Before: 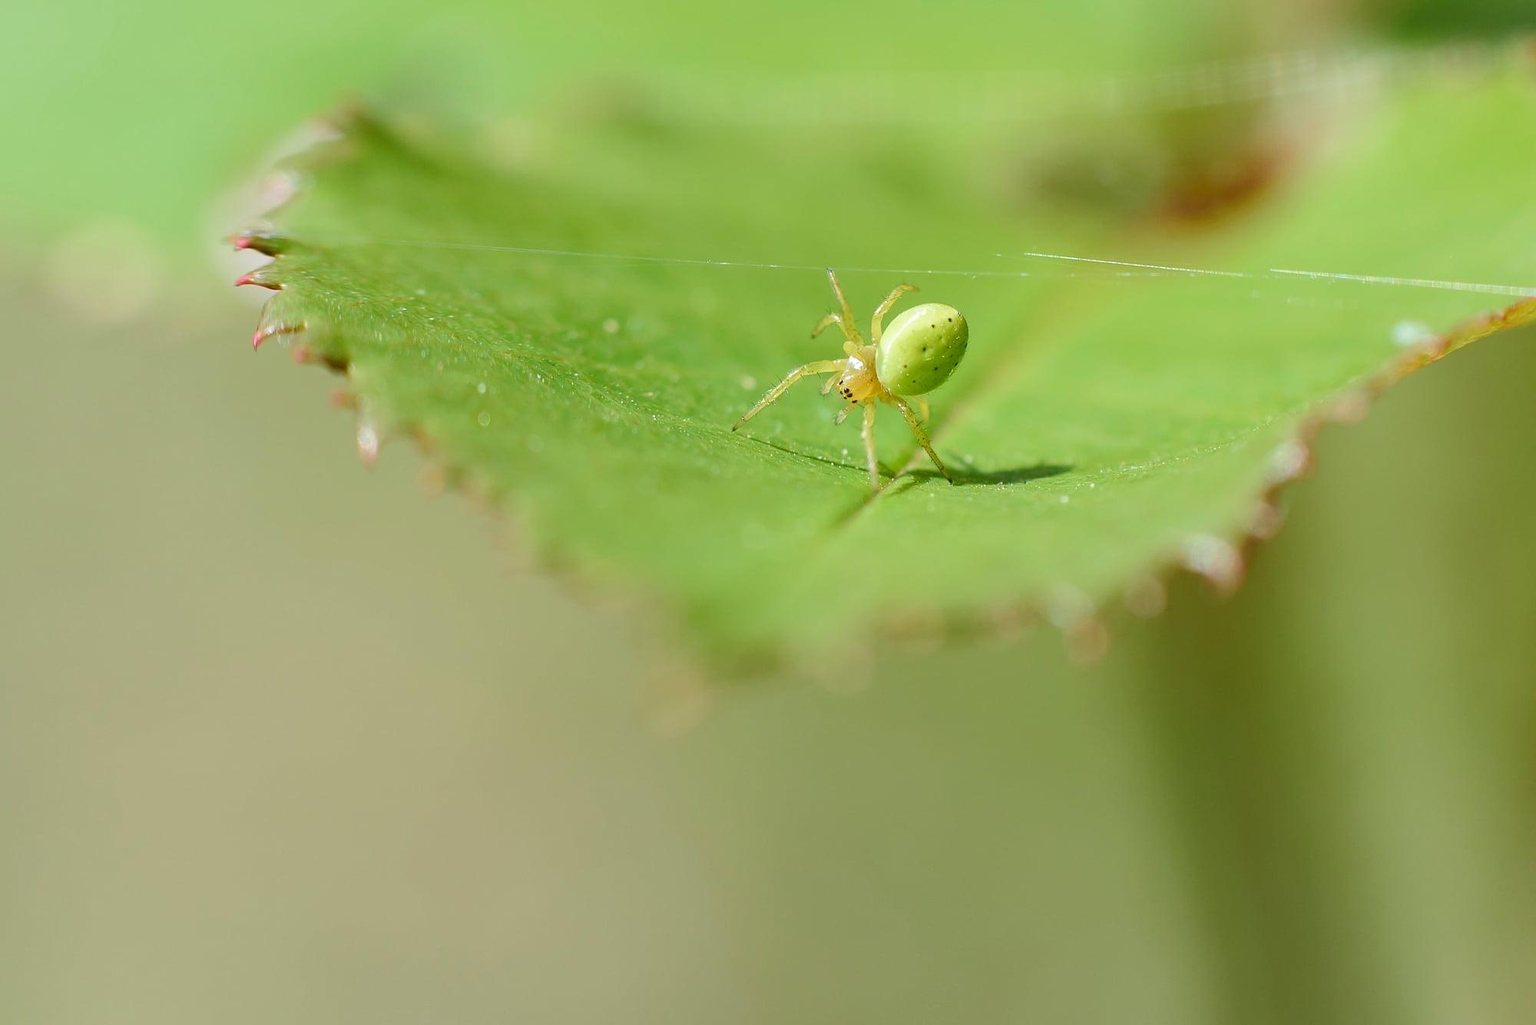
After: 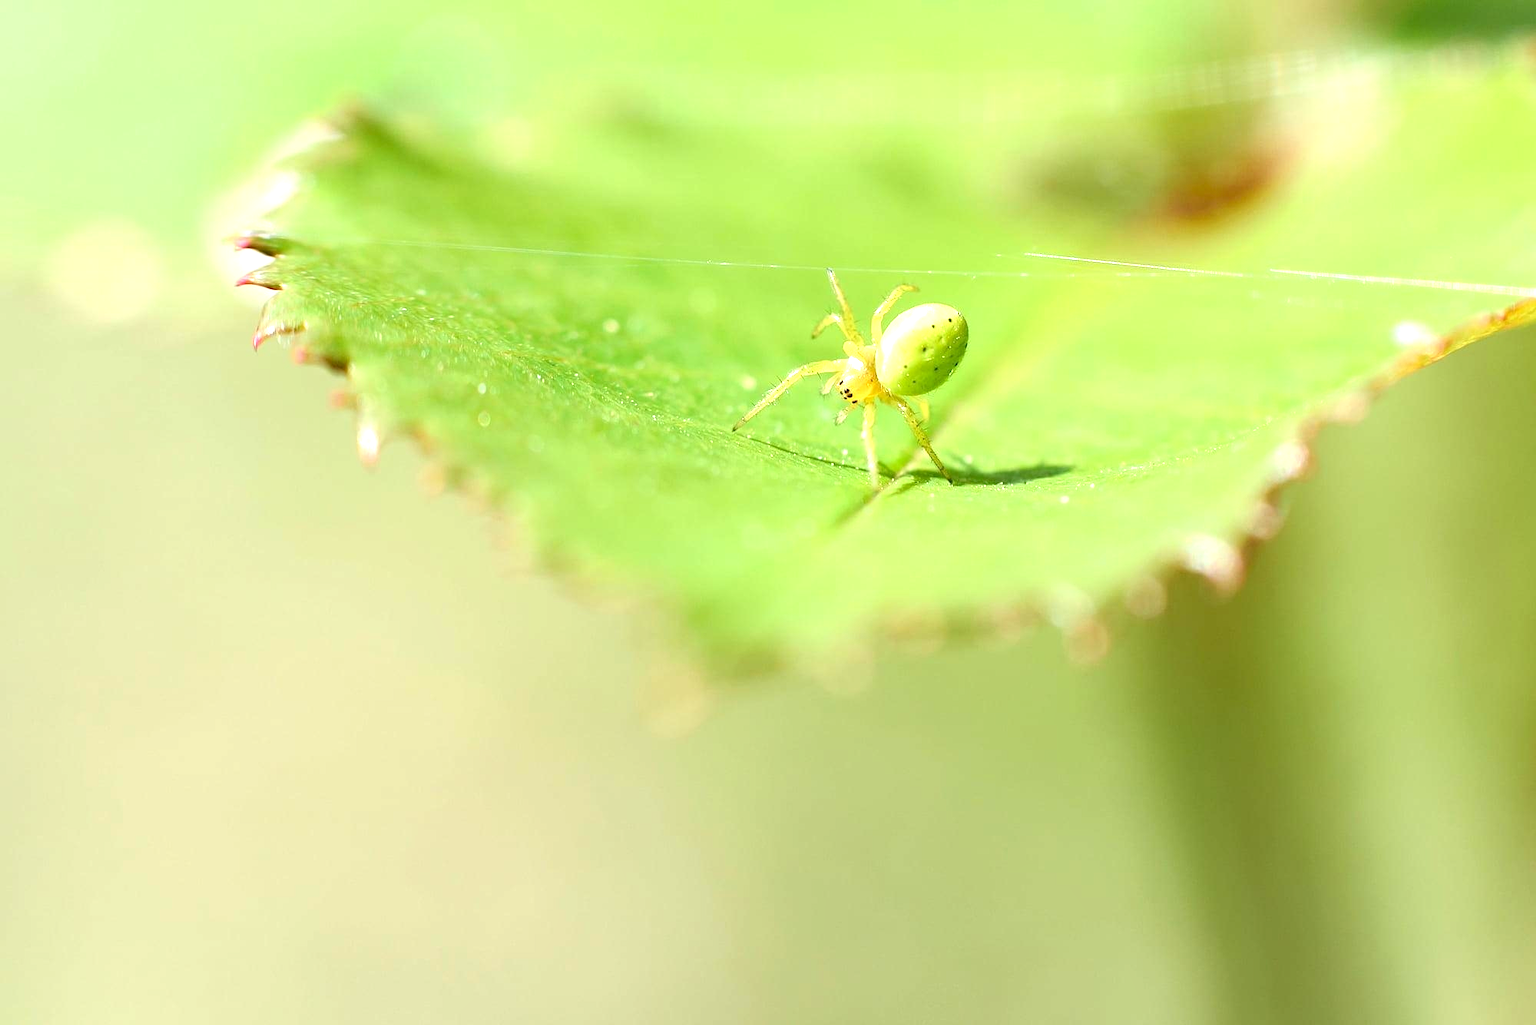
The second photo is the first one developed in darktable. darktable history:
exposure: black level correction 0.001, exposure 0.3 EV, compensate highlight preservation false
tone equalizer: -8 EV -0.772 EV, -7 EV -0.691 EV, -6 EV -0.561 EV, -5 EV -0.381 EV, -3 EV 0.368 EV, -2 EV 0.6 EV, -1 EV 0.7 EV, +0 EV 0.74 EV
